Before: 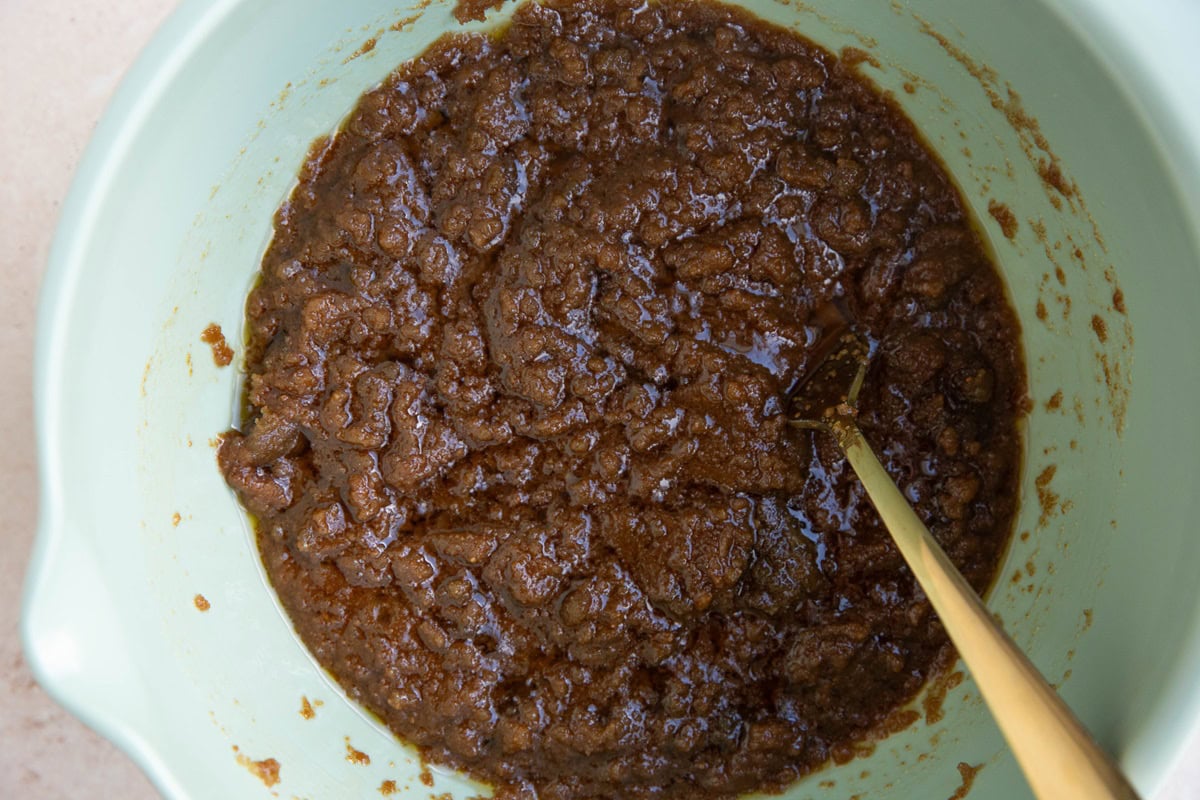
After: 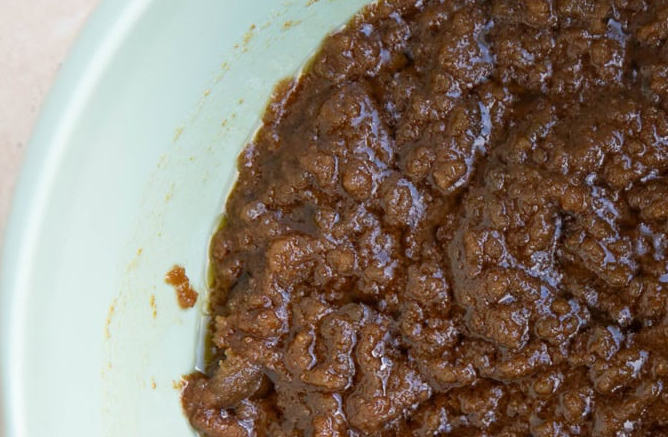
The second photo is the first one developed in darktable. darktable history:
crop and rotate: left 3.021%, top 7.367%, right 41.27%, bottom 37.908%
